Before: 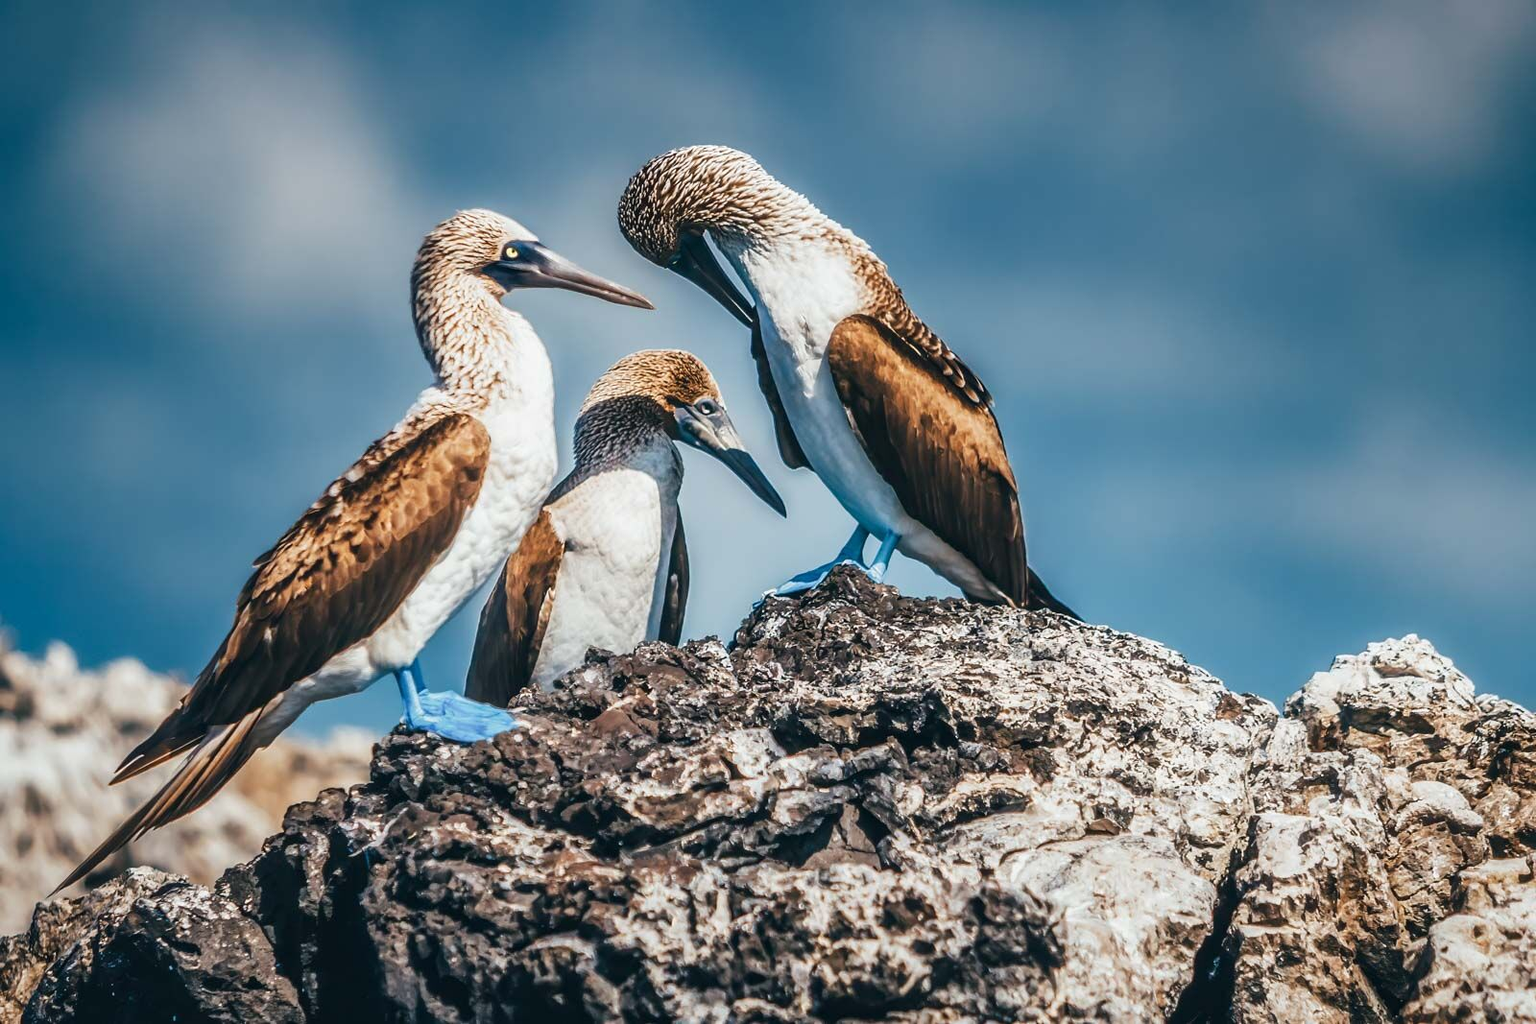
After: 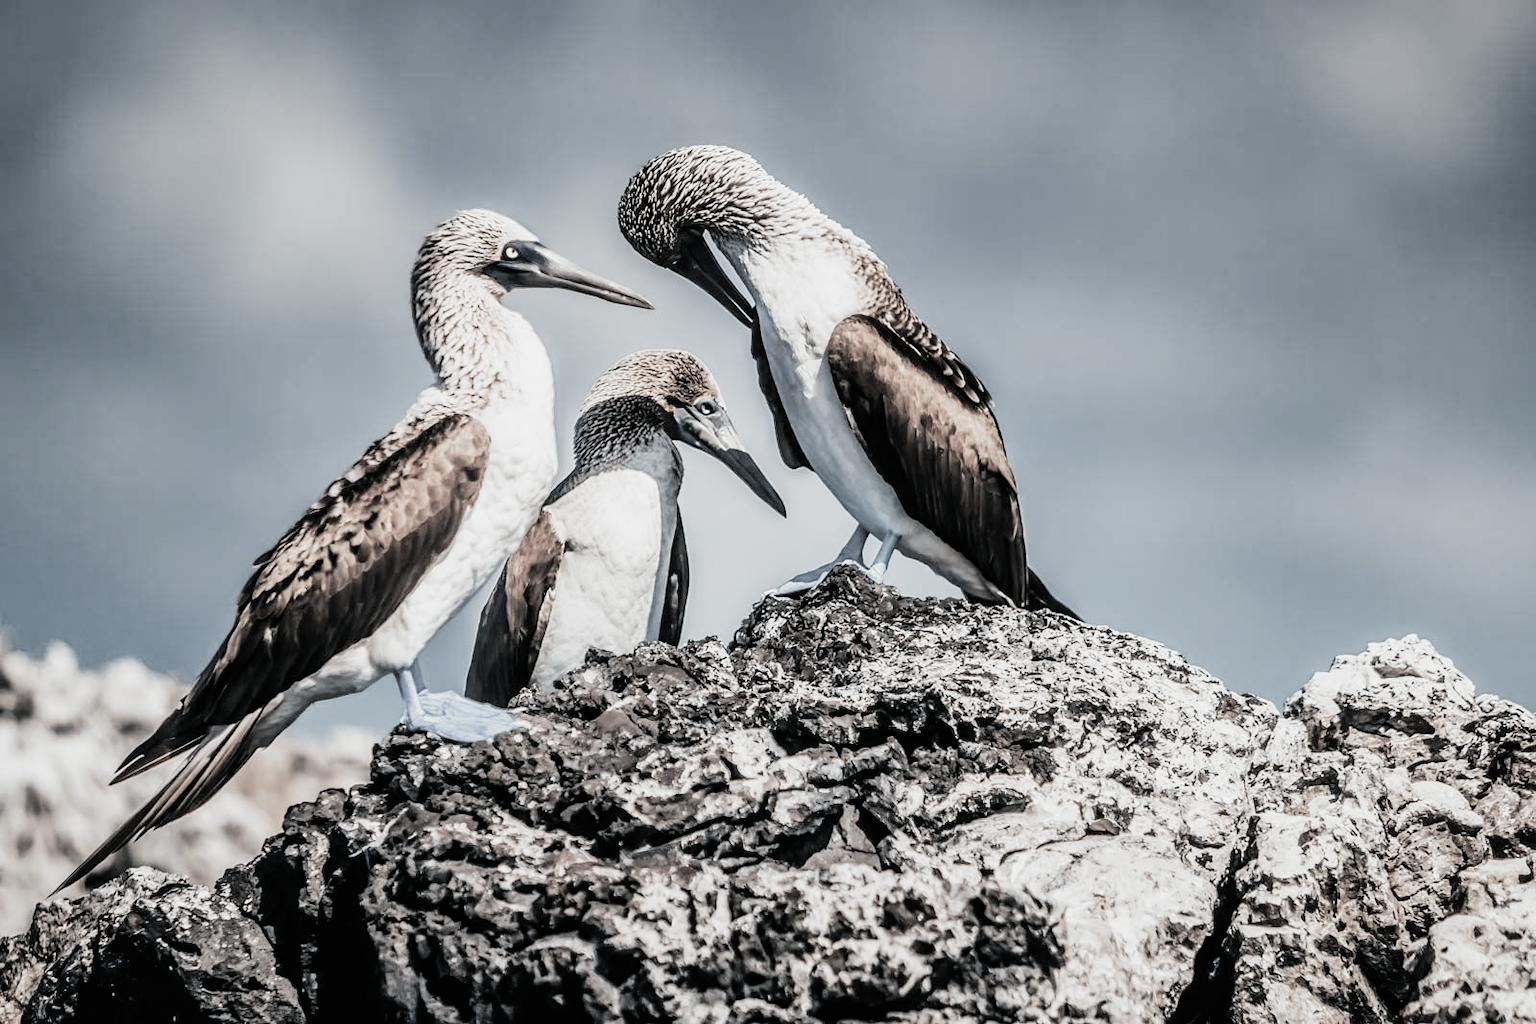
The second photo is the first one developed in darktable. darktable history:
filmic rgb: black relative exposure -5.12 EV, white relative exposure 3.99 EV, hardness 2.9, contrast 1.3, highlights saturation mix -30.13%, preserve chrominance RGB euclidean norm (legacy), color science v4 (2020)
